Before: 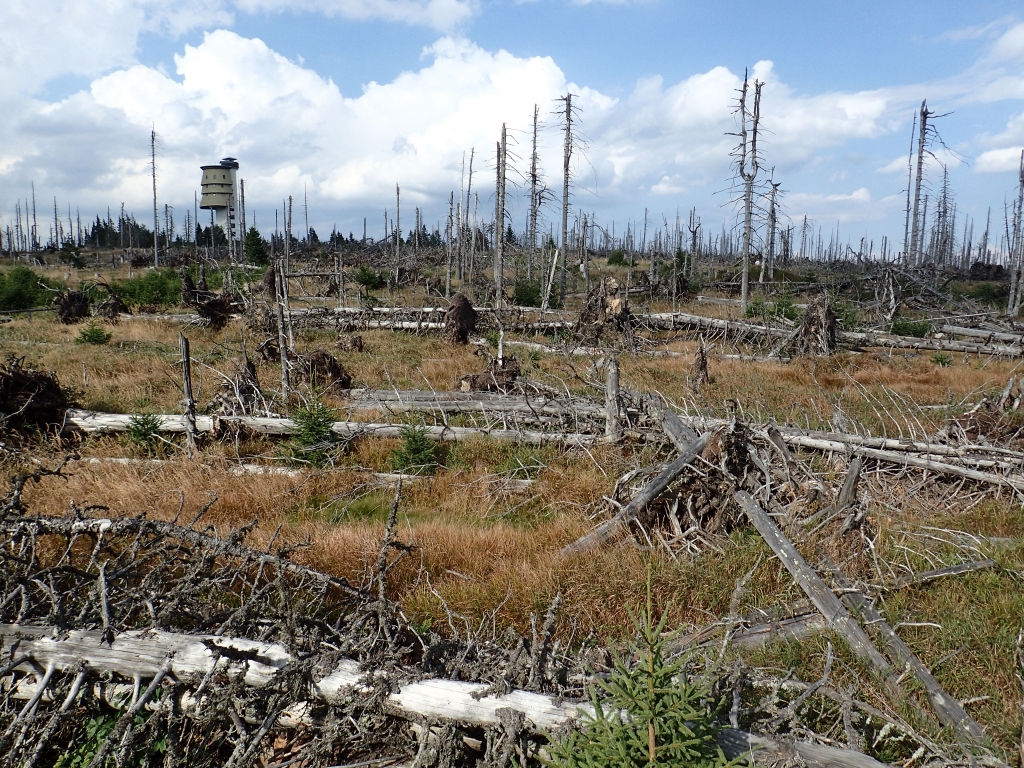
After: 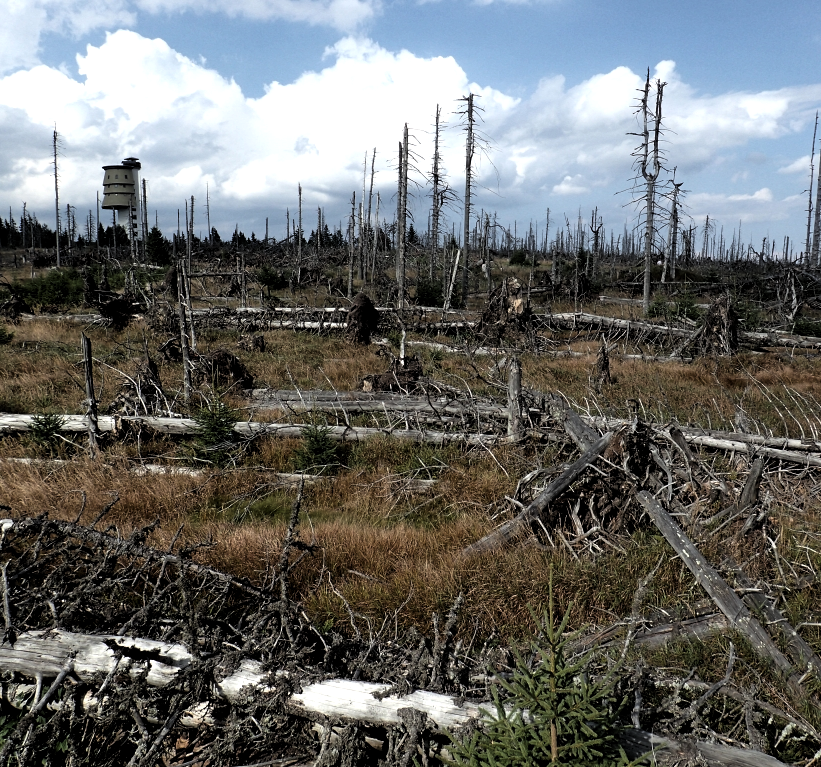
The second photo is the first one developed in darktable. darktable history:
levels: levels [0.101, 0.578, 0.953]
crop and rotate: left 9.597%, right 10.195%
